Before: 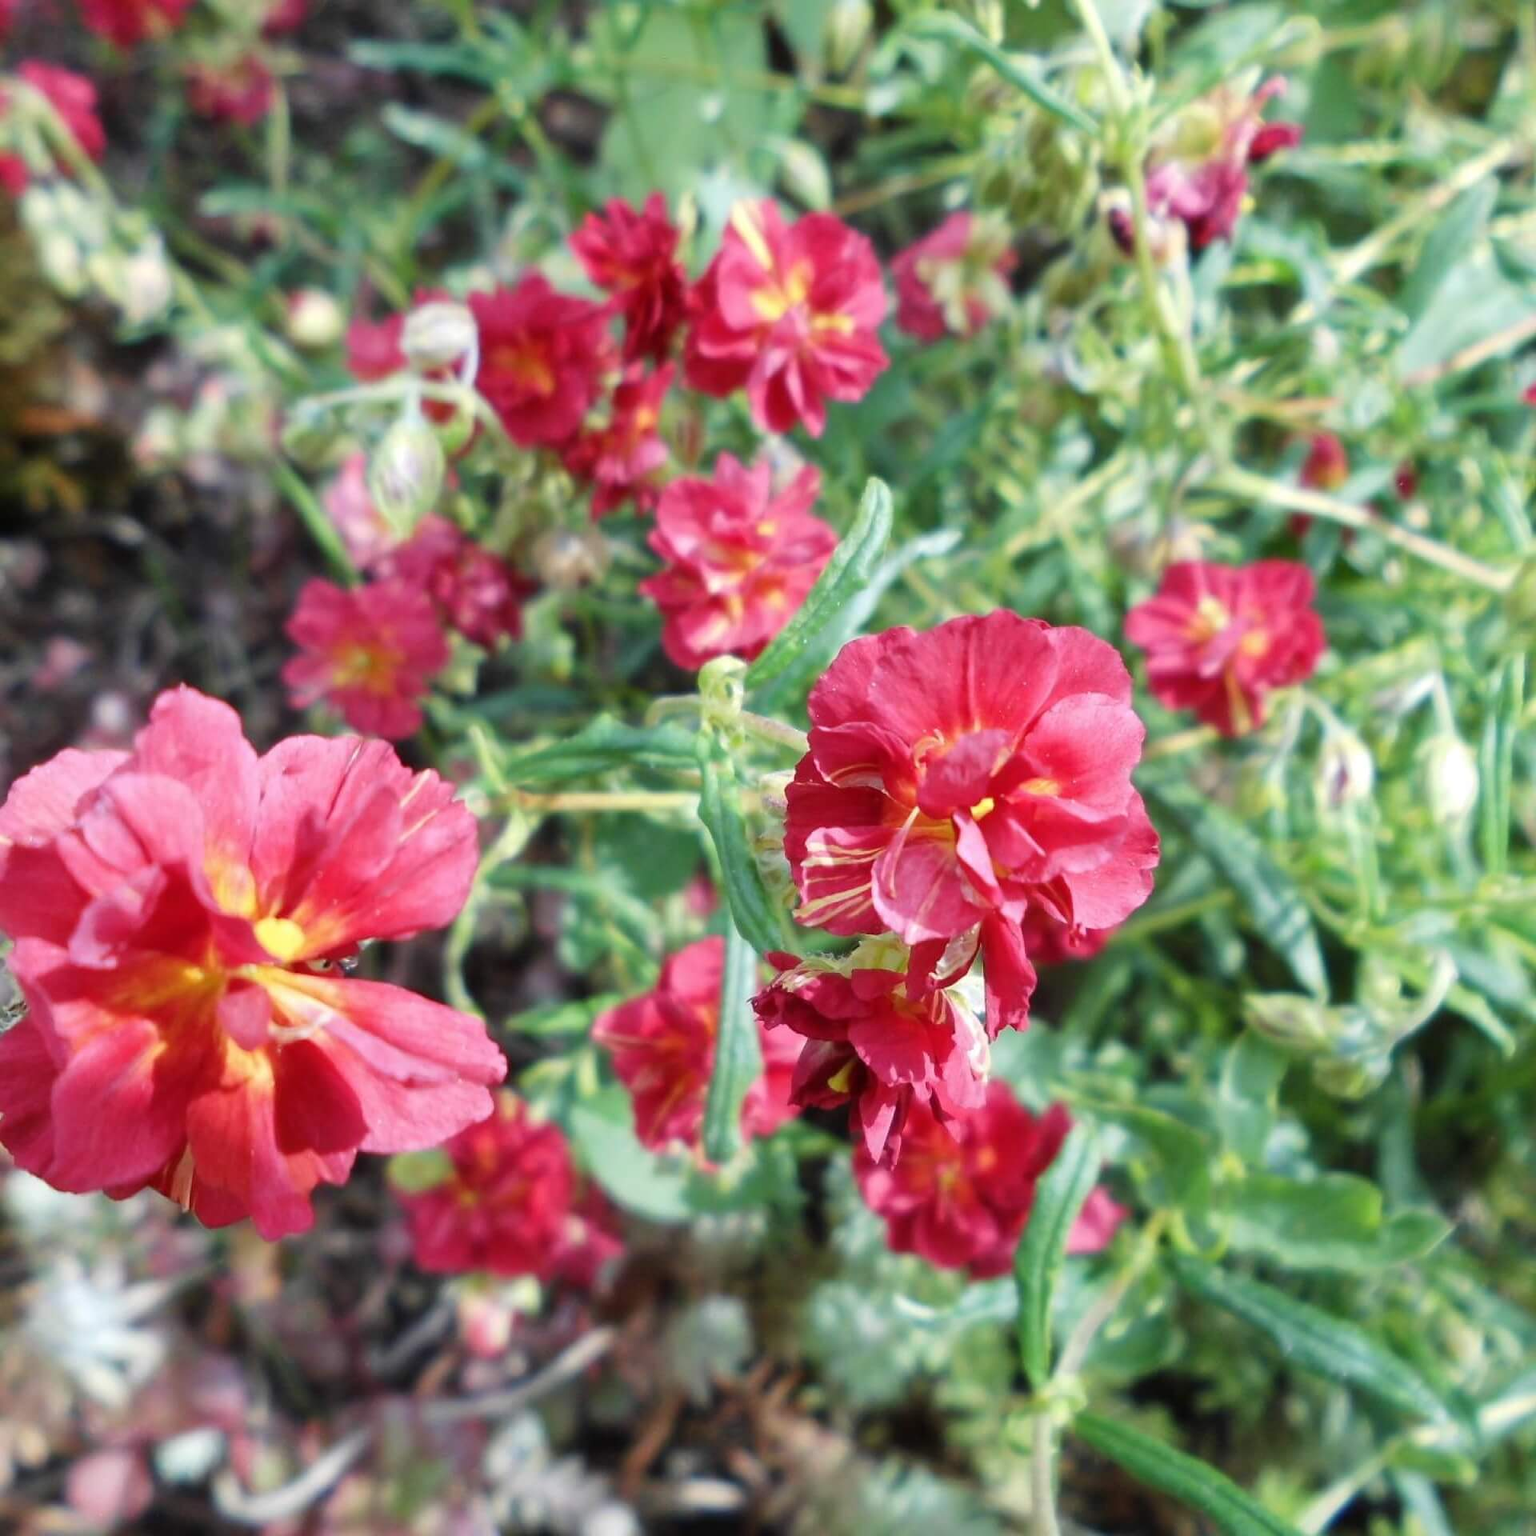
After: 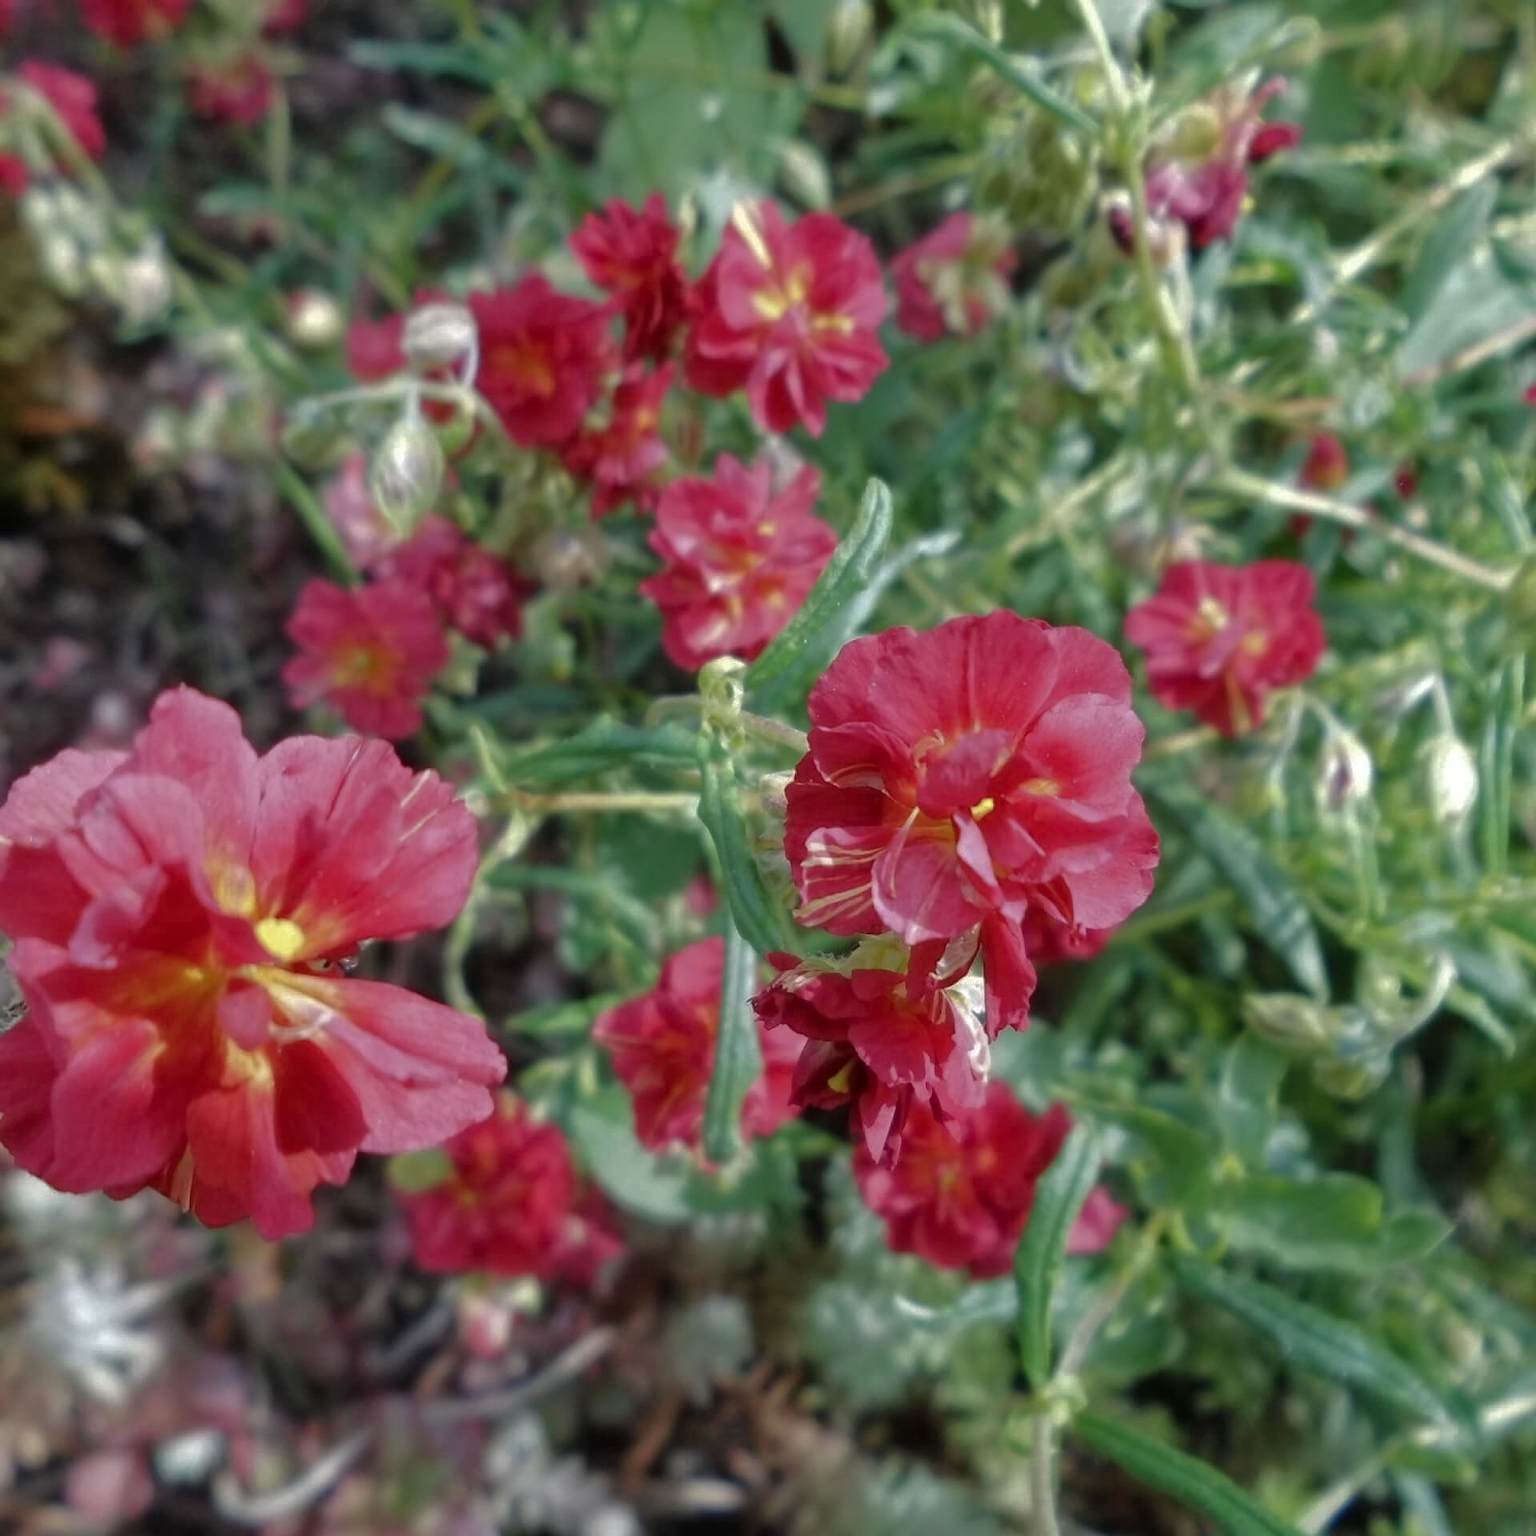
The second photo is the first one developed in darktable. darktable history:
contrast equalizer: octaves 7, y [[0.5 ×6], [0.5 ×6], [0.5 ×6], [0 ×6], [0, 0.039, 0.251, 0.29, 0.293, 0.292]]
base curve: curves: ch0 [(0, 0) (0.841, 0.609) (1, 1)]
